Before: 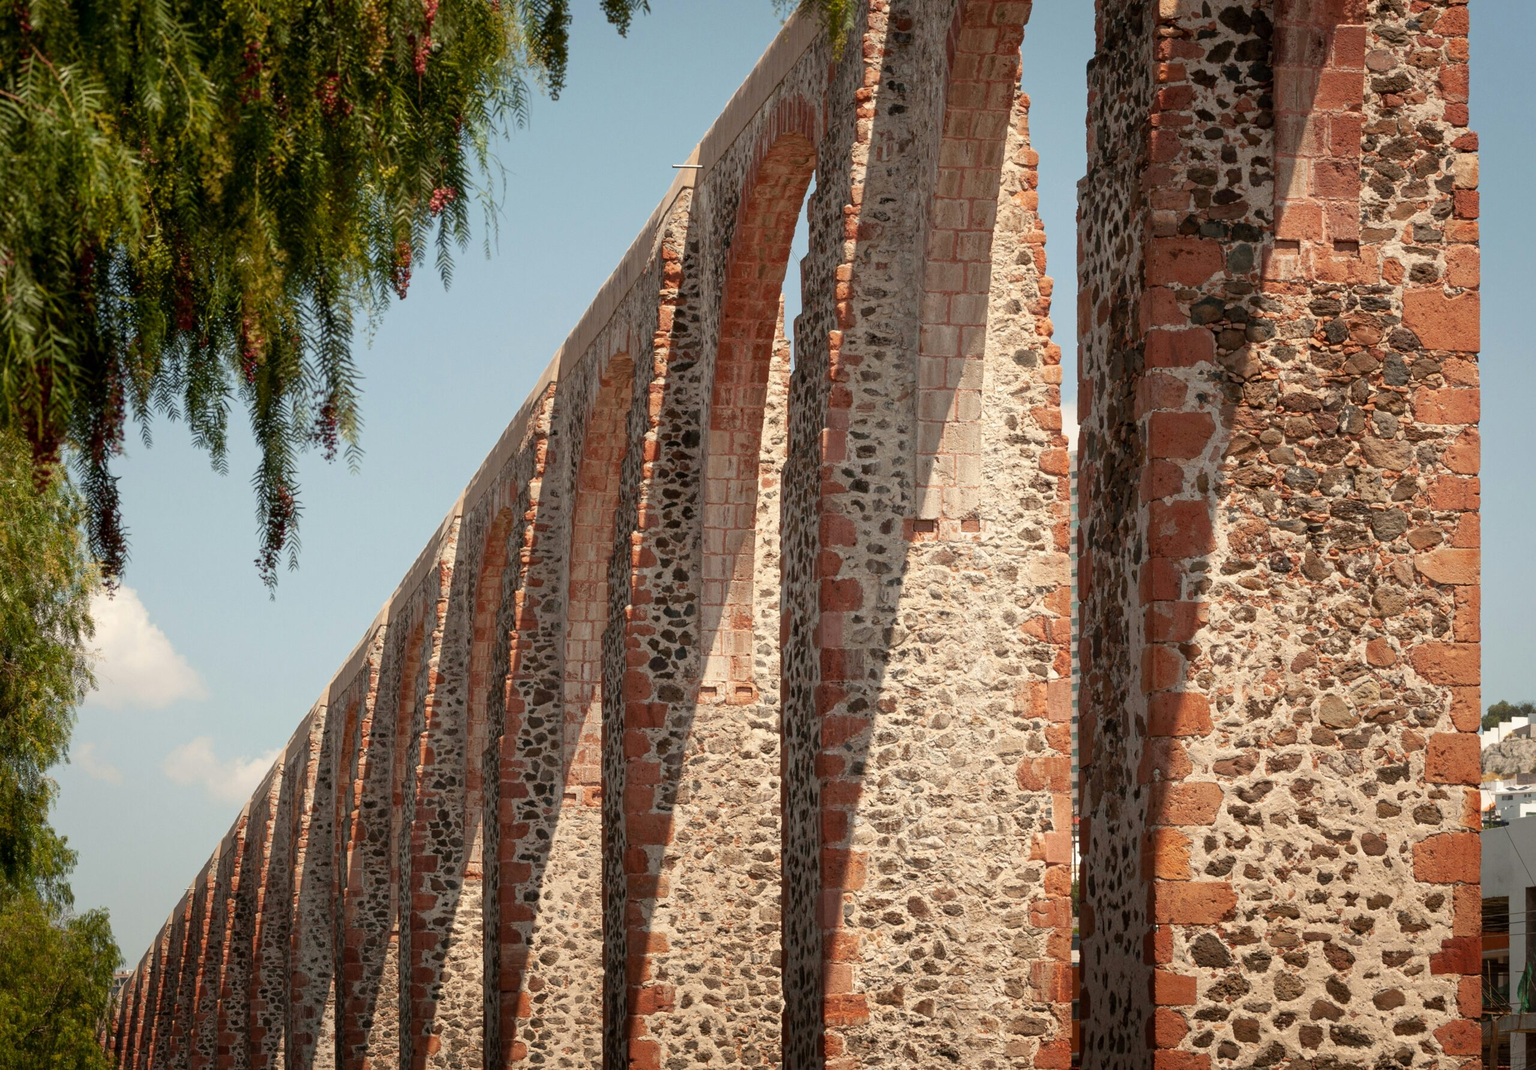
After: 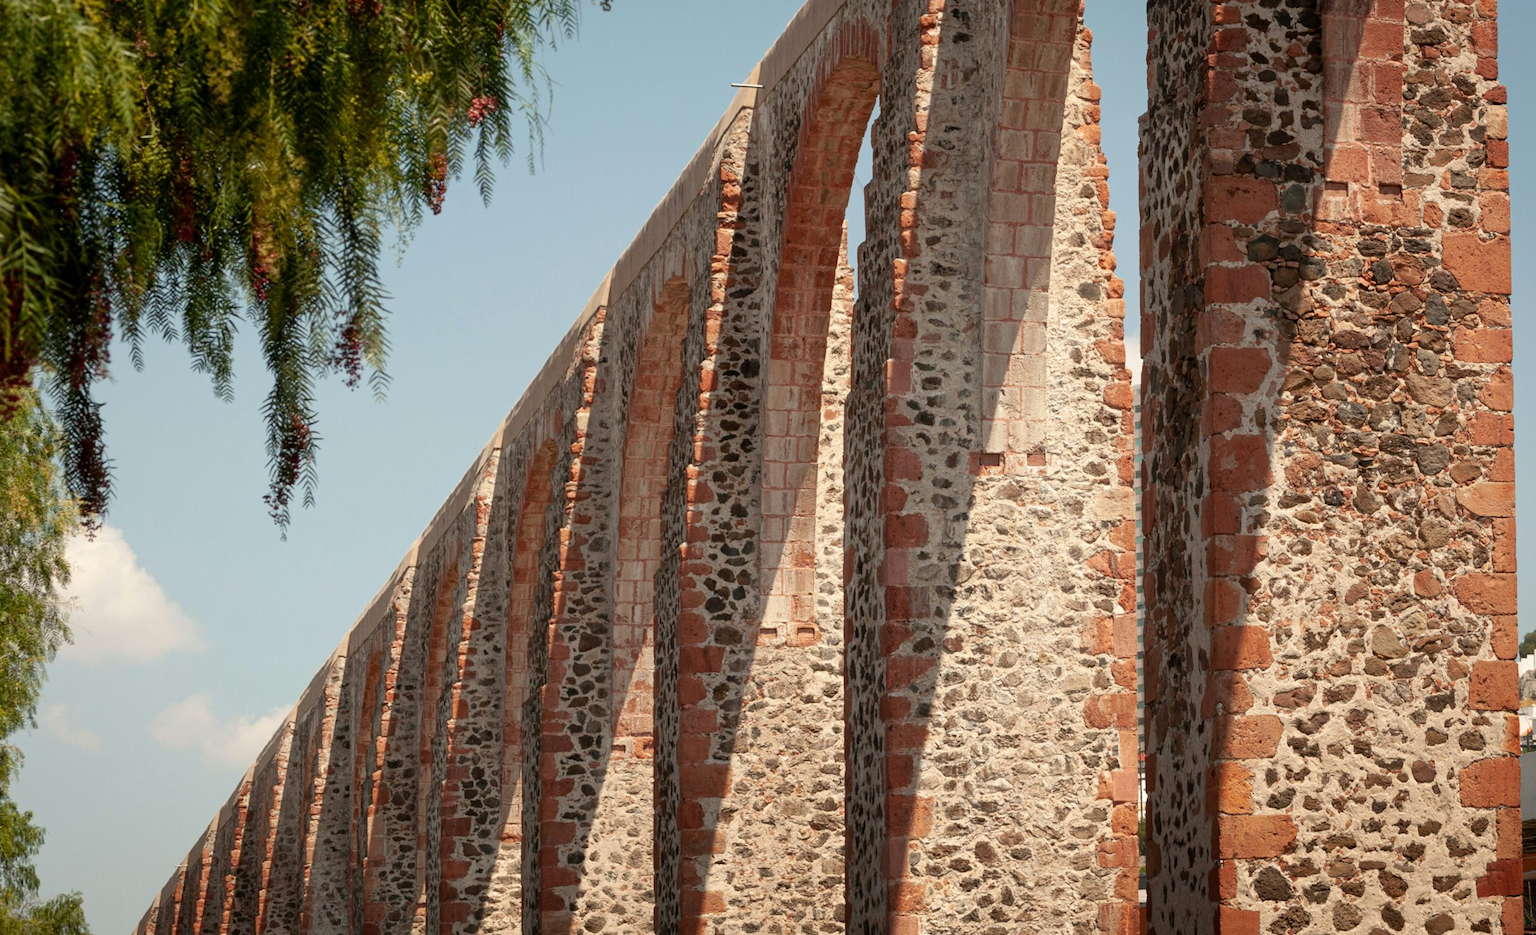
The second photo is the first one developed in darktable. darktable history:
crop: left 1.964%, top 3.251%, right 1.122%, bottom 4.933%
rotate and perspective: rotation -0.013°, lens shift (vertical) -0.027, lens shift (horizontal) 0.178, crop left 0.016, crop right 0.989, crop top 0.082, crop bottom 0.918
